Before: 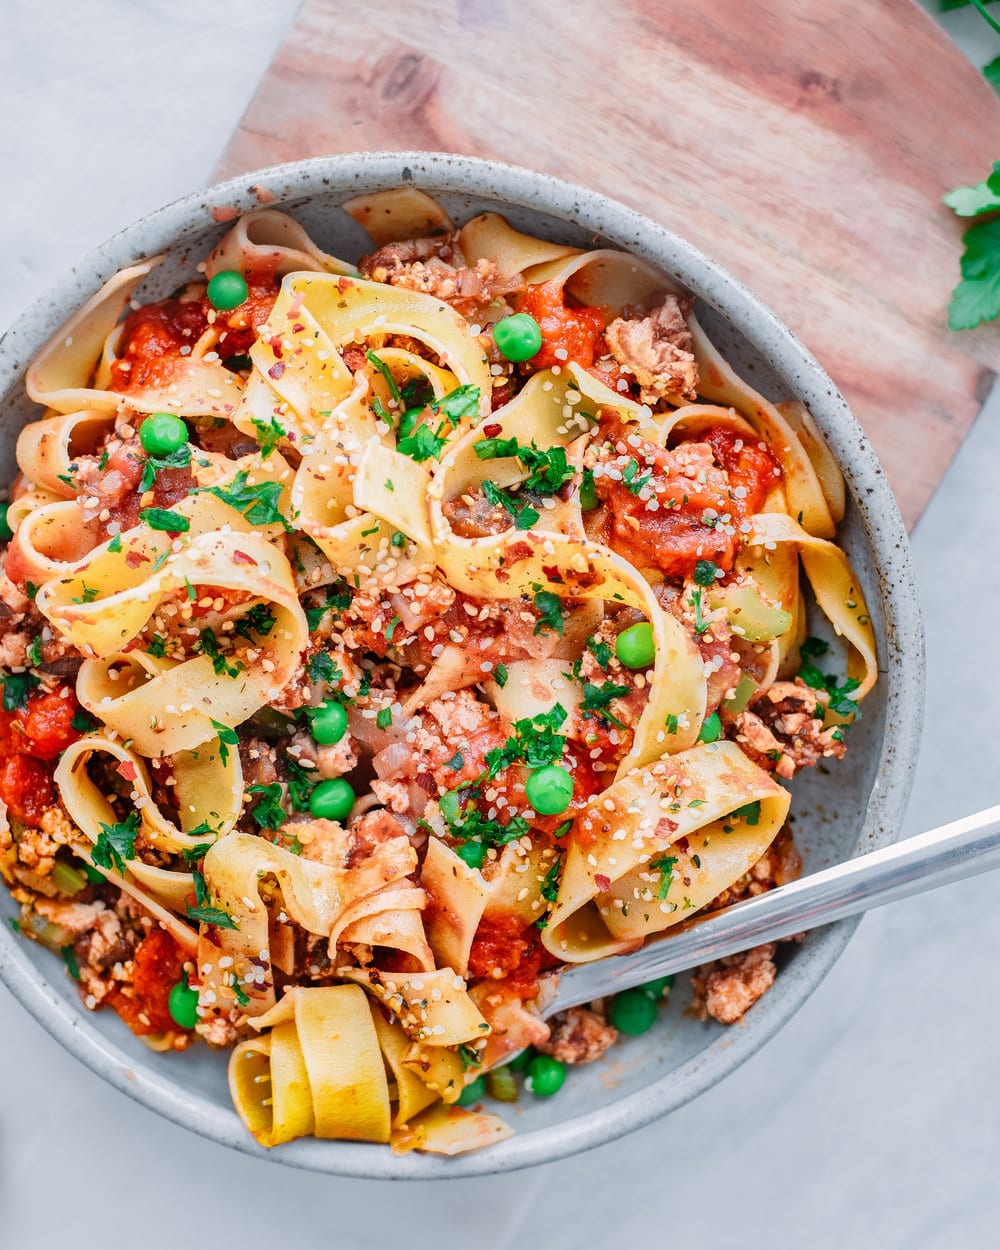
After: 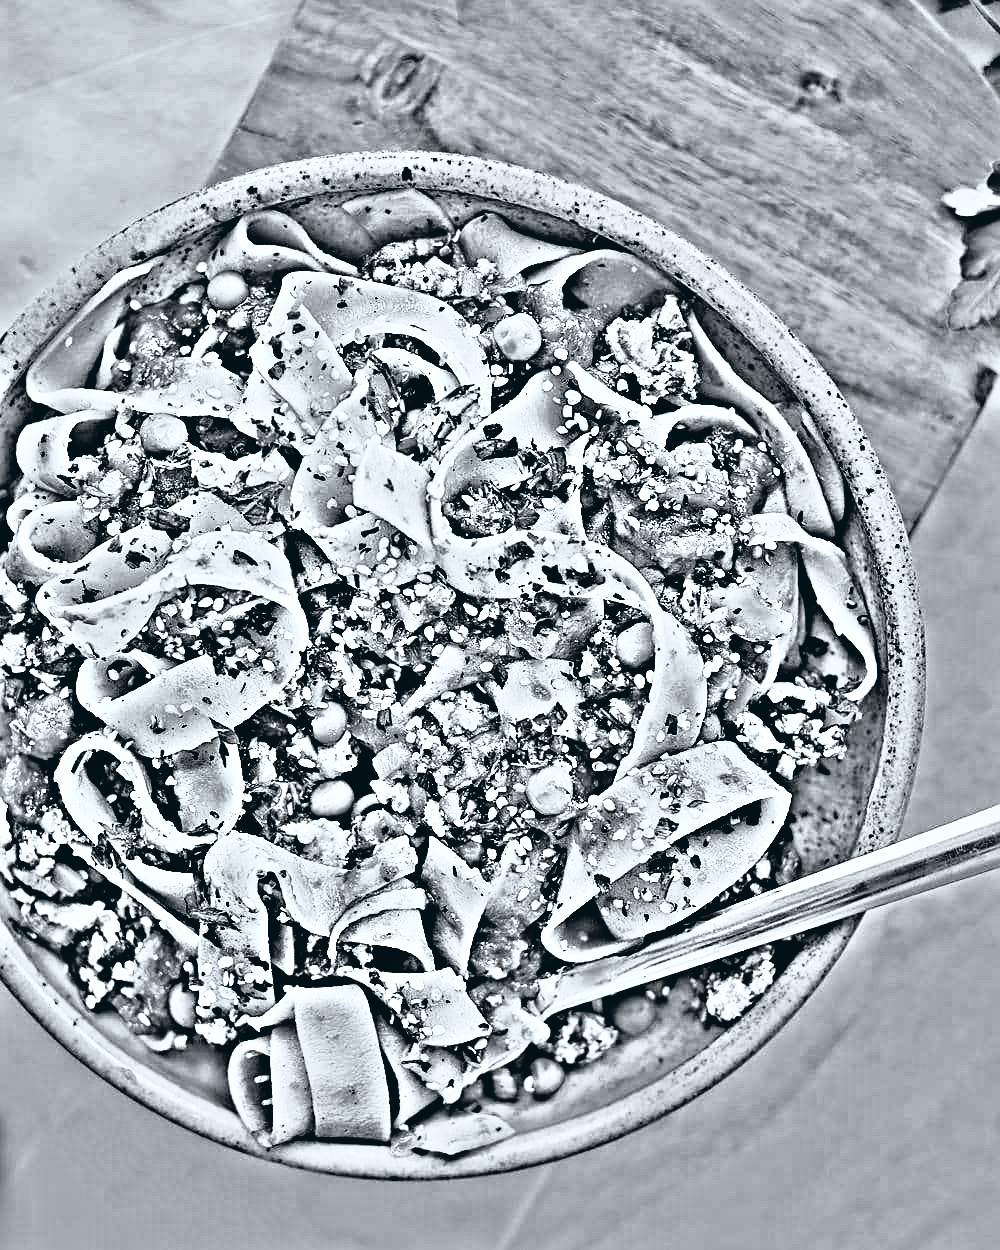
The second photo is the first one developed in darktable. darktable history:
tone curve: curves: ch0 [(0, 0.023) (0.087, 0.065) (0.184, 0.168) (0.45, 0.54) (0.57, 0.683) (0.722, 0.825) (0.877, 0.948) (1, 1)]; ch1 [(0, 0) (0.388, 0.369) (0.44, 0.44) (0.489, 0.481) (0.534, 0.528) (0.657, 0.655) (1, 1)]; ch2 [(0, 0) (0.353, 0.317) (0.408, 0.427) (0.472, 0.46) (0.5, 0.488) (0.537, 0.518) (0.576, 0.592) (0.625, 0.631) (1, 1)], color space Lab, independent channels, preserve colors none
shadows and highlights: on, module defaults
base curve: curves: ch0 [(0, 0) (0.012, 0.01) (0.073, 0.168) (0.31, 0.711) (0.645, 0.957) (1, 1)], preserve colors none
highpass: on, module defaults
velvia: strength 15%
contrast brightness saturation: brightness -0.2, saturation 0.08
exposure: black level correction 0, exposure 0.7 EV, compensate exposure bias true, compensate highlight preservation false
sharpen: on, module defaults
